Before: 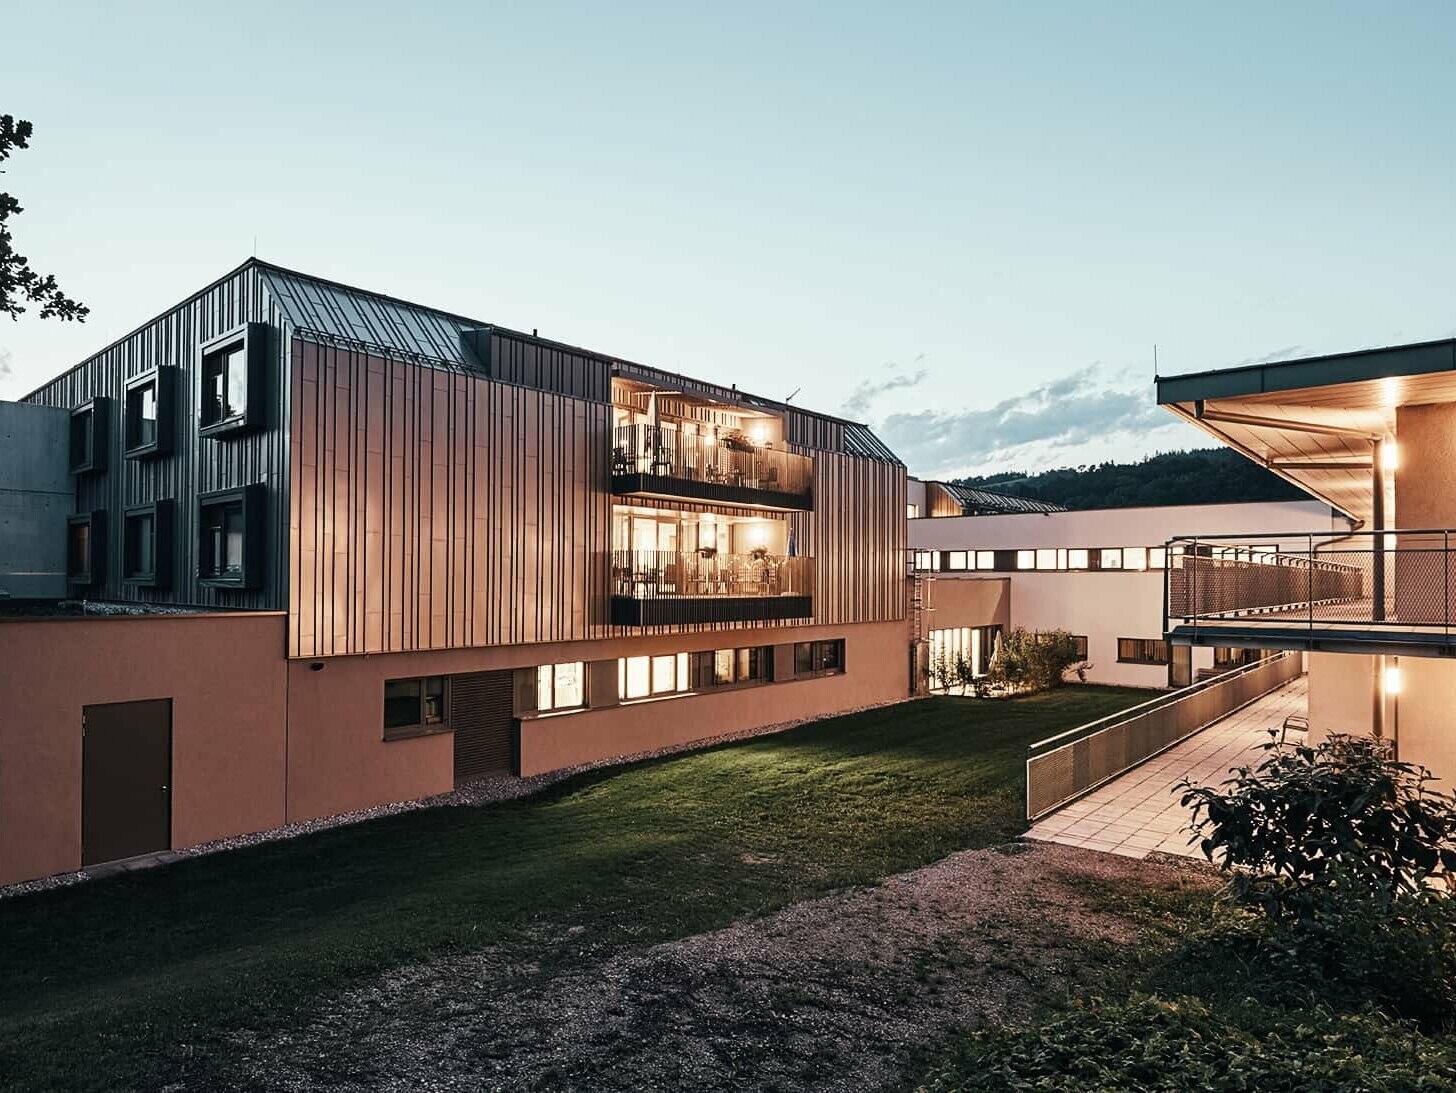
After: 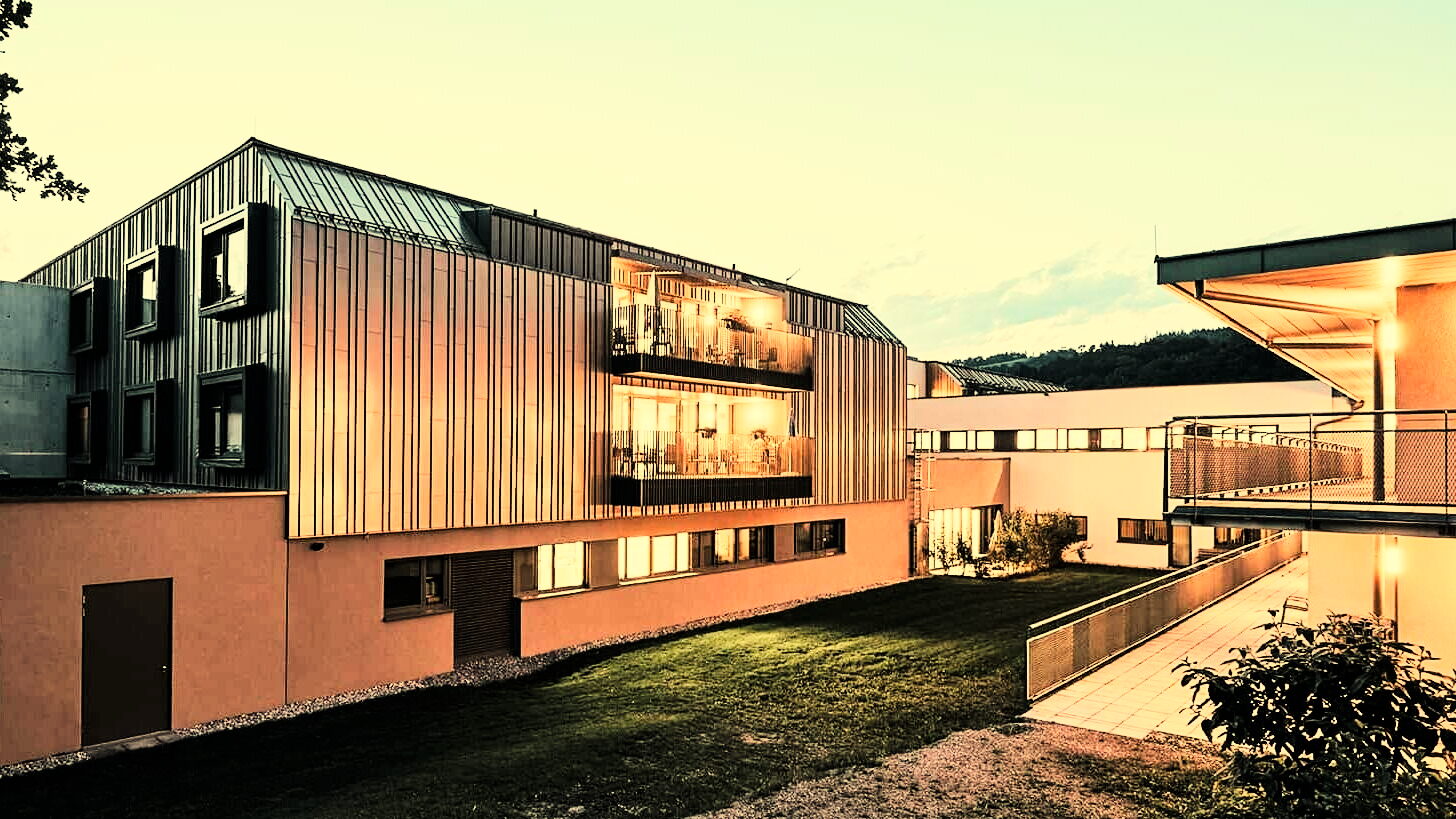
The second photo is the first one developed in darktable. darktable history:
crop: top 11.038%, bottom 13.962%
tone curve: curves: ch0 [(0, 0) (0.004, 0) (0.133, 0.071) (0.325, 0.456) (0.832, 0.957) (1, 1)], color space Lab, linked channels, preserve colors none
white balance: red 1.08, blue 0.791
